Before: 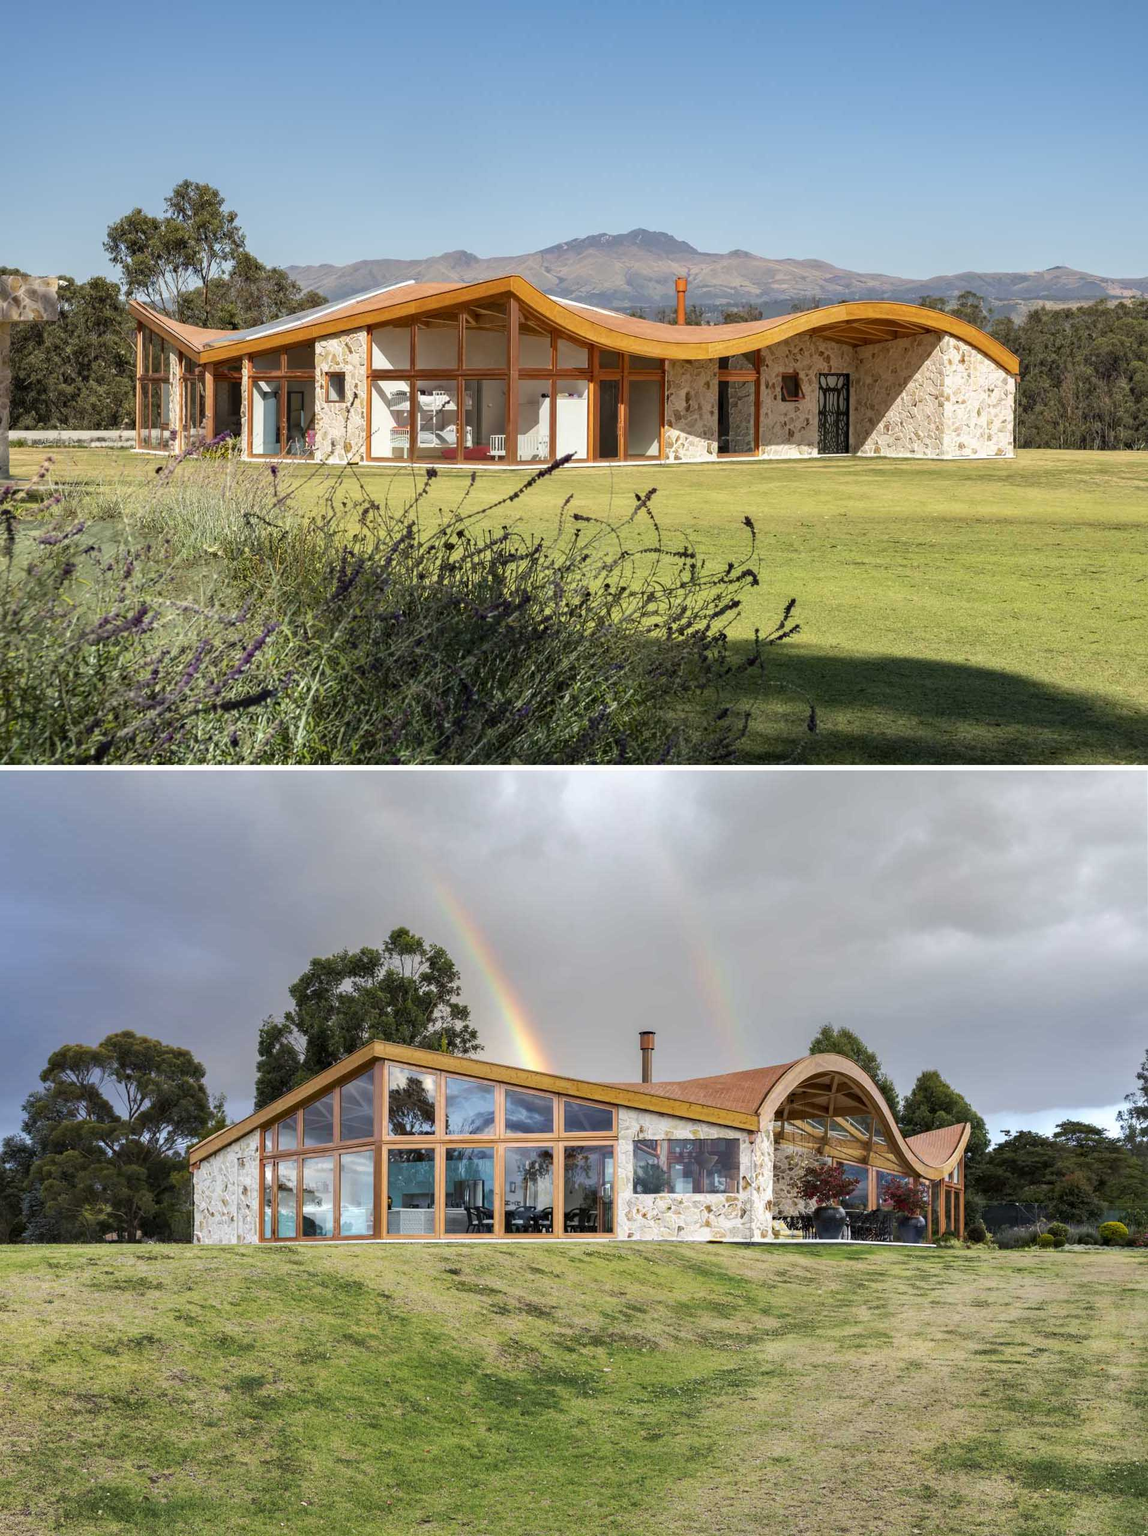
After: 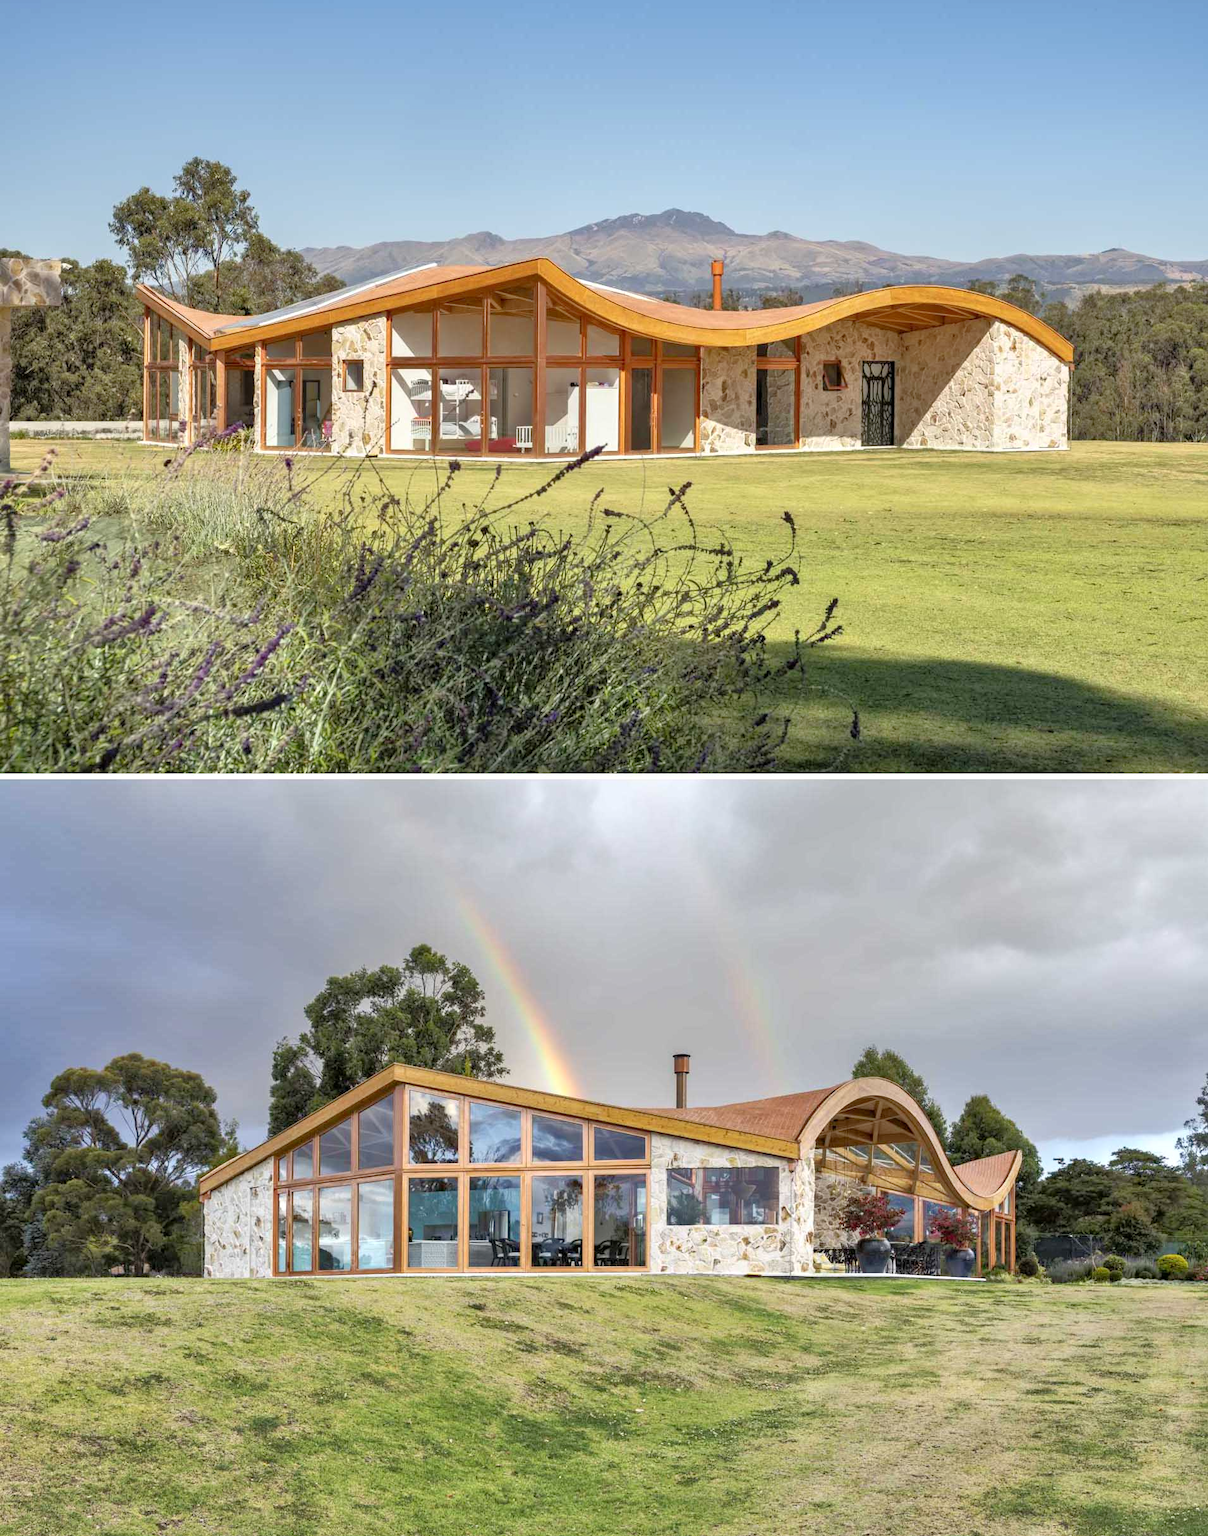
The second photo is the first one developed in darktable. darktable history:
crop and rotate: top 2.004%, bottom 3.022%
contrast brightness saturation: contrast 0.136
tone equalizer: -7 EV 0.161 EV, -6 EV 0.616 EV, -5 EV 1.13 EV, -4 EV 1.32 EV, -3 EV 1.12 EV, -2 EV 0.6 EV, -1 EV 0.146 EV
